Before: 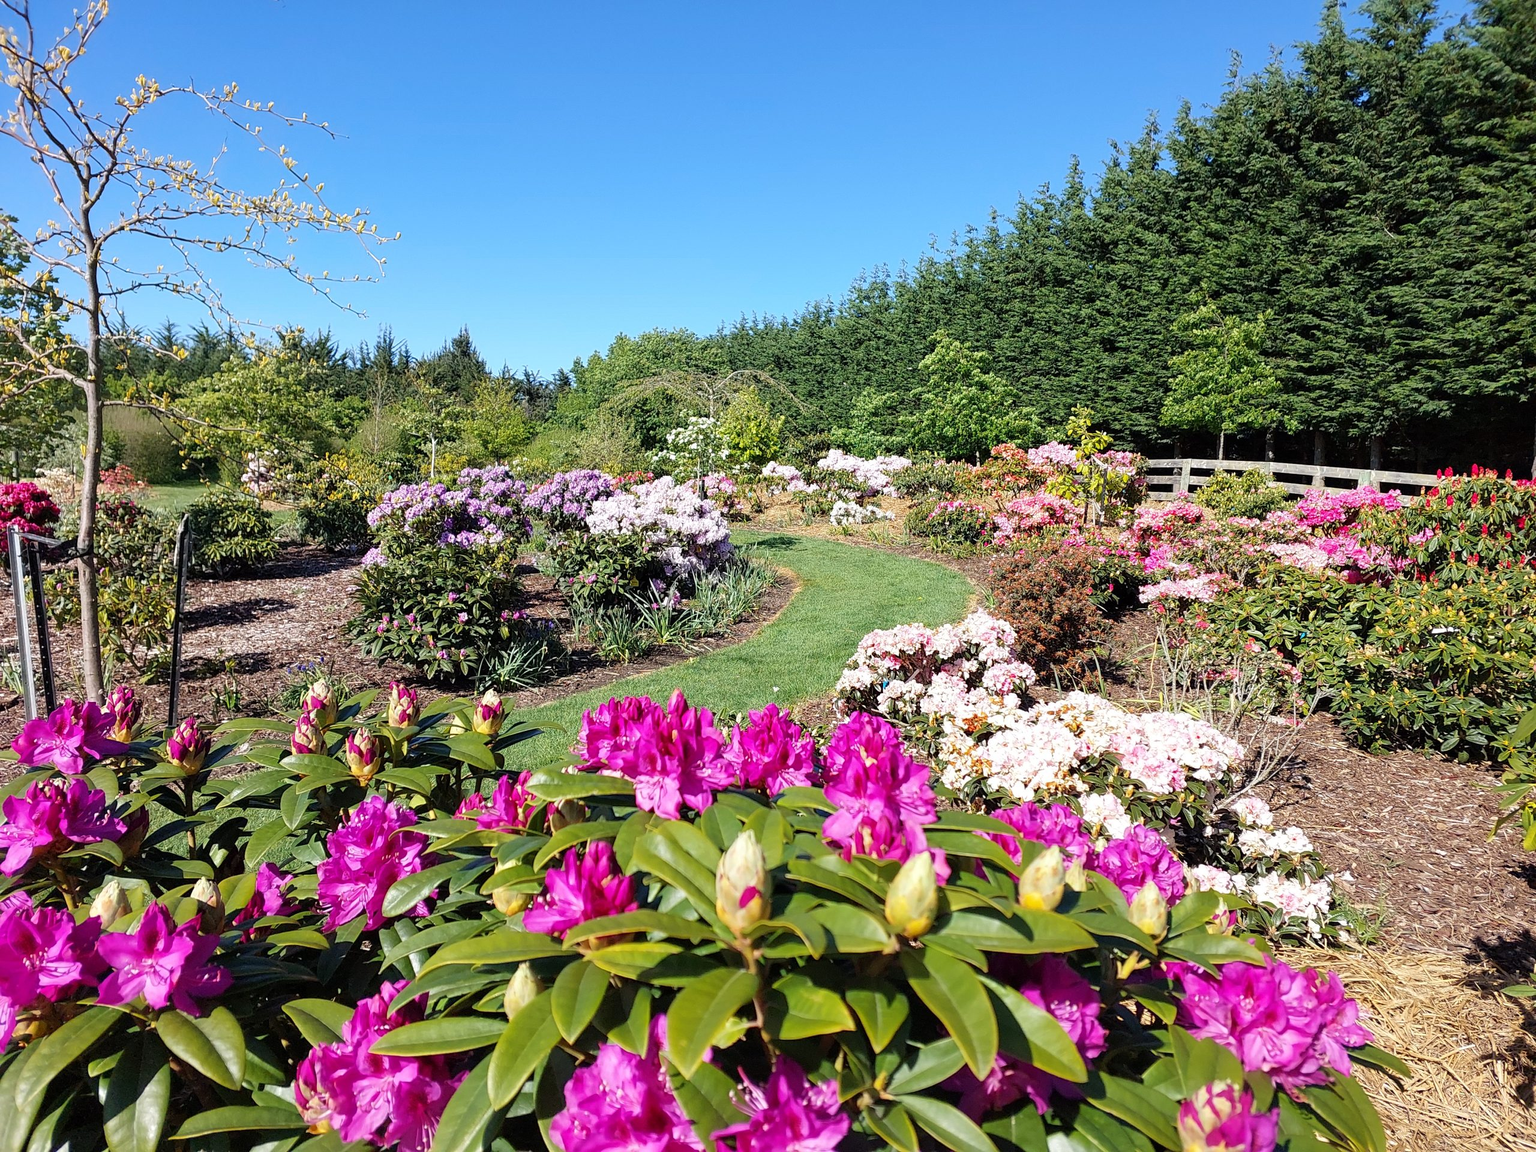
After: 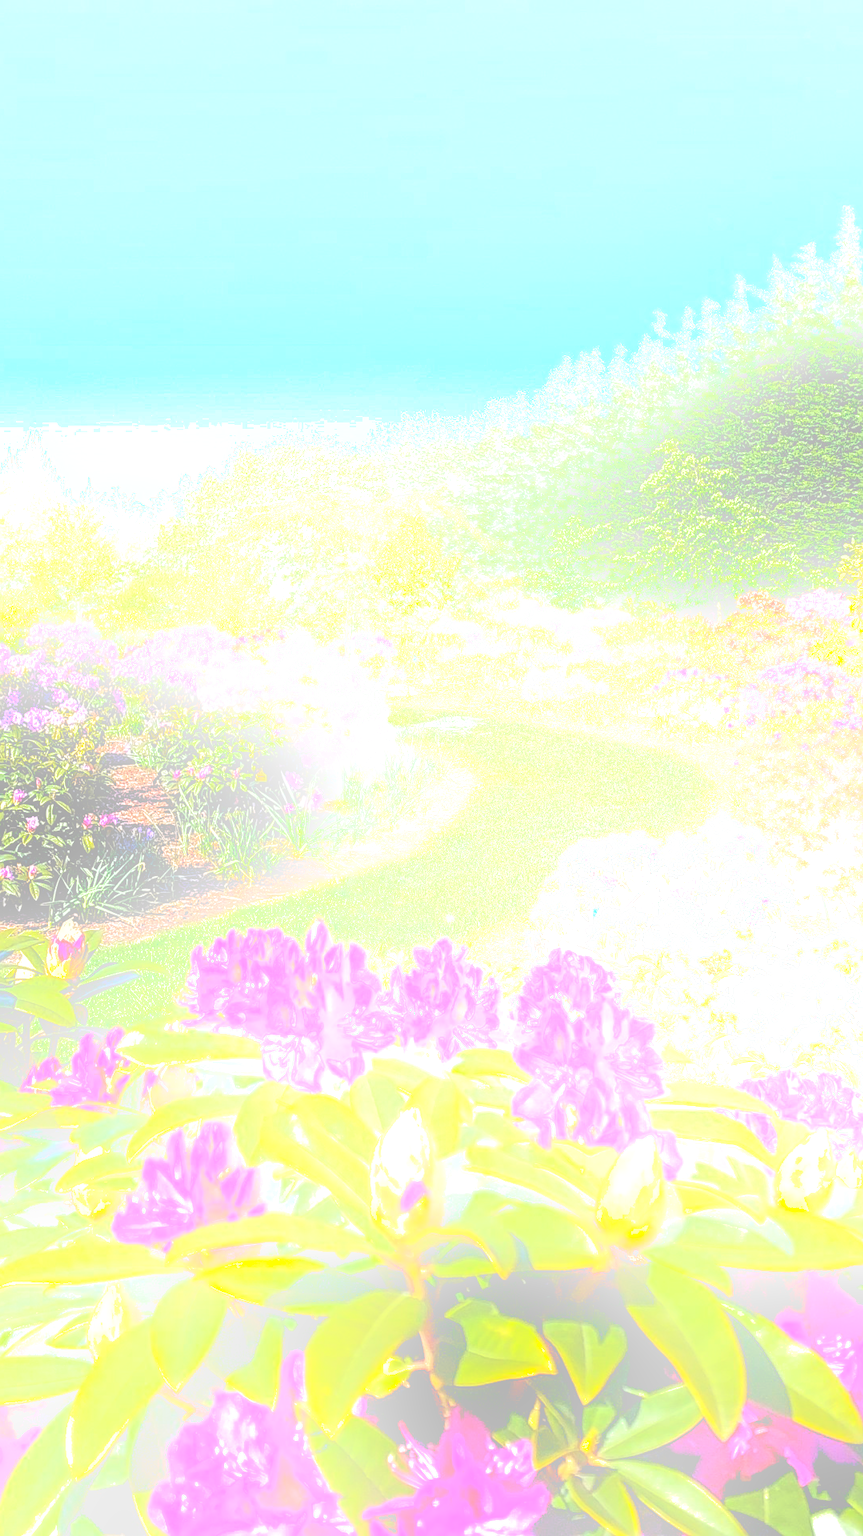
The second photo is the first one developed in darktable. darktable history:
sharpen: on, module defaults
tone equalizer: -8 EV -0.75 EV, -7 EV -0.7 EV, -6 EV -0.6 EV, -5 EV -0.4 EV, -3 EV 0.4 EV, -2 EV 0.6 EV, -1 EV 0.7 EV, +0 EV 0.75 EV, edges refinement/feathering 500, mask exposure compensation -1.57 EV, preserve details no
bloom: size 25%, threshold 5%, strength 90%
velvia: on, module defaults
shadows and highlights: on, module defaults
crop: left 28.583%, right 29.231%
local contrast: highlights 60%, shadows 60%, detail 160%
